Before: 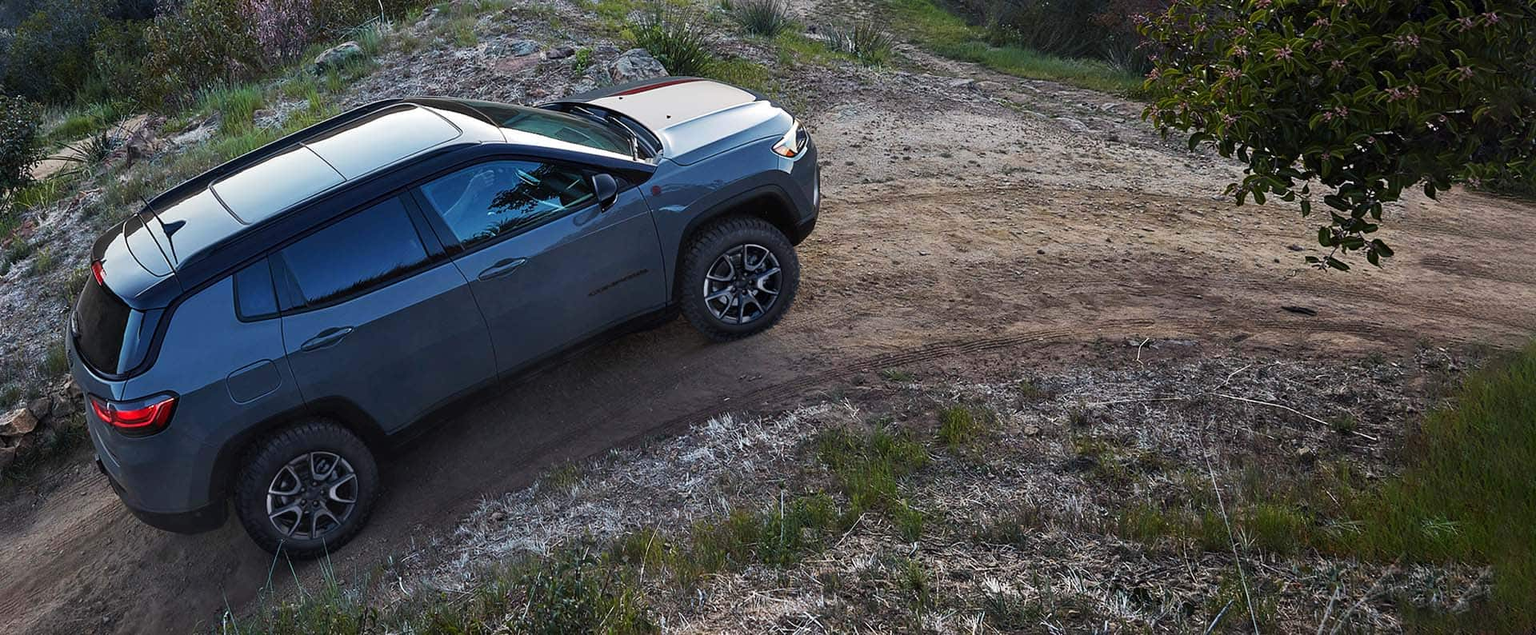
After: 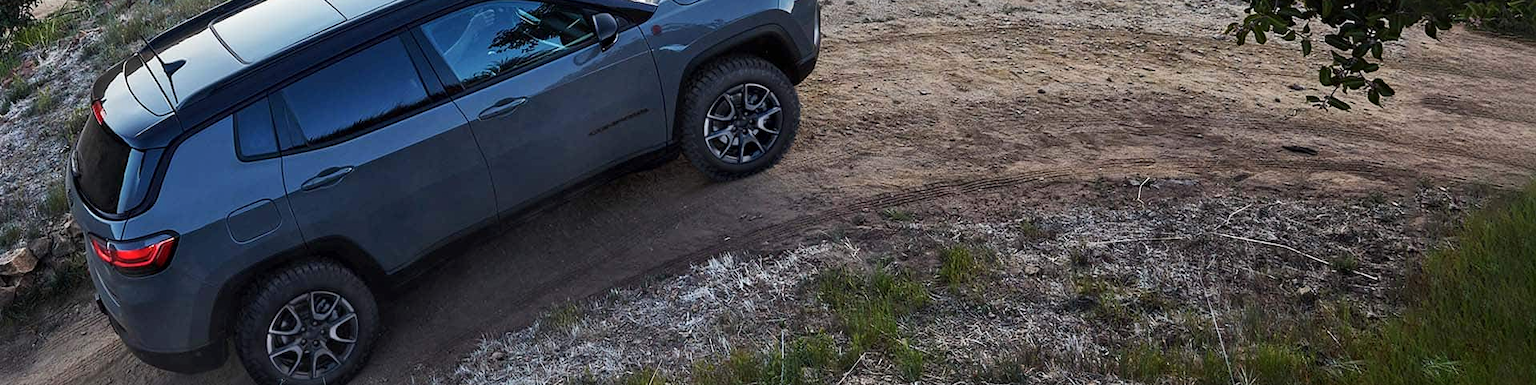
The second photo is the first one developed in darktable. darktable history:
crop and rotate: top 25.357%, bottom 13.942%
local contrast: mode bilateral grid, contrast 20, coarseness 50, detail 120%, midtone range 0.2
